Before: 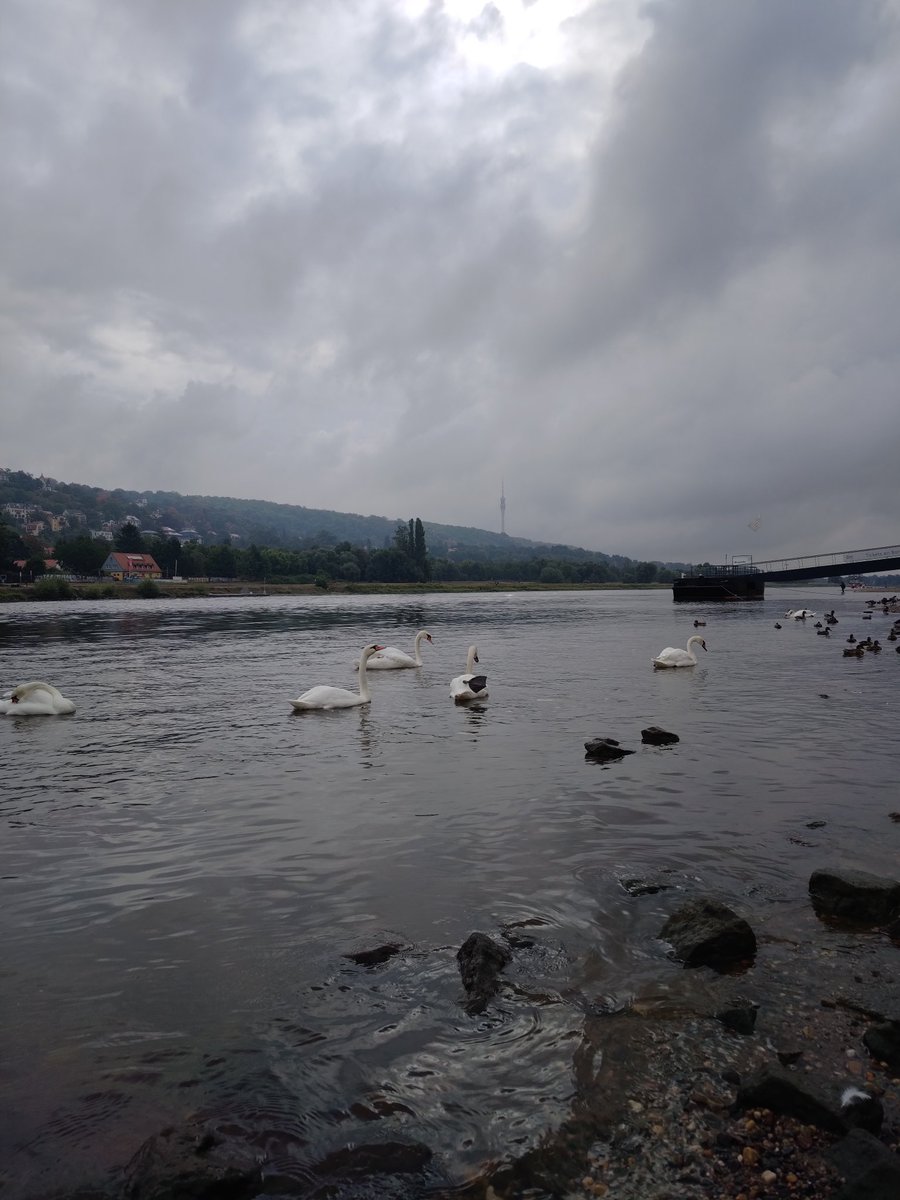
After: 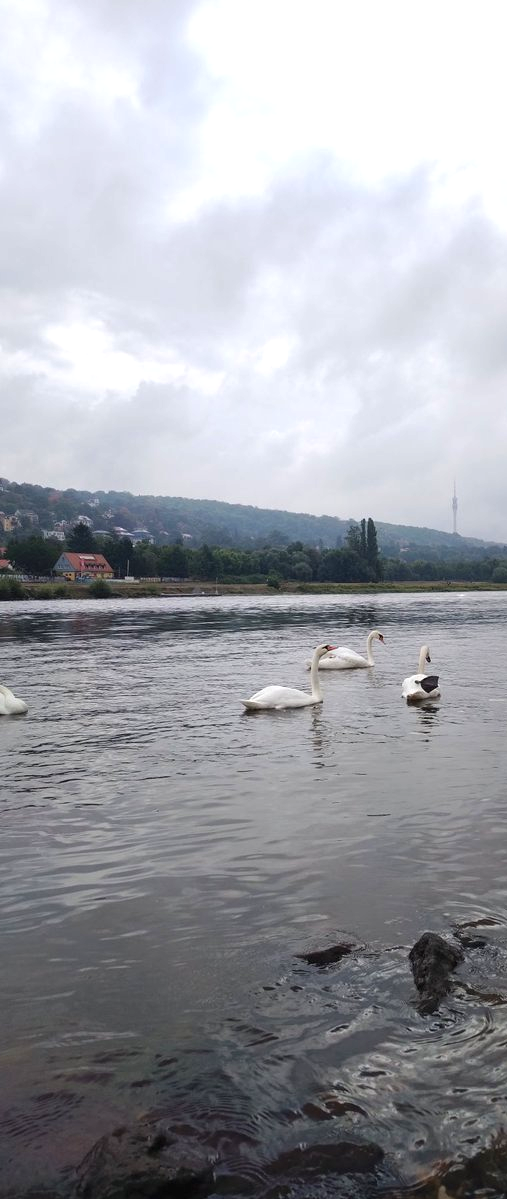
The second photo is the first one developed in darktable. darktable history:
exposure: exposure 1 EV, compensate highlight preservation false
crop: left 5.352%, right 38.205%
